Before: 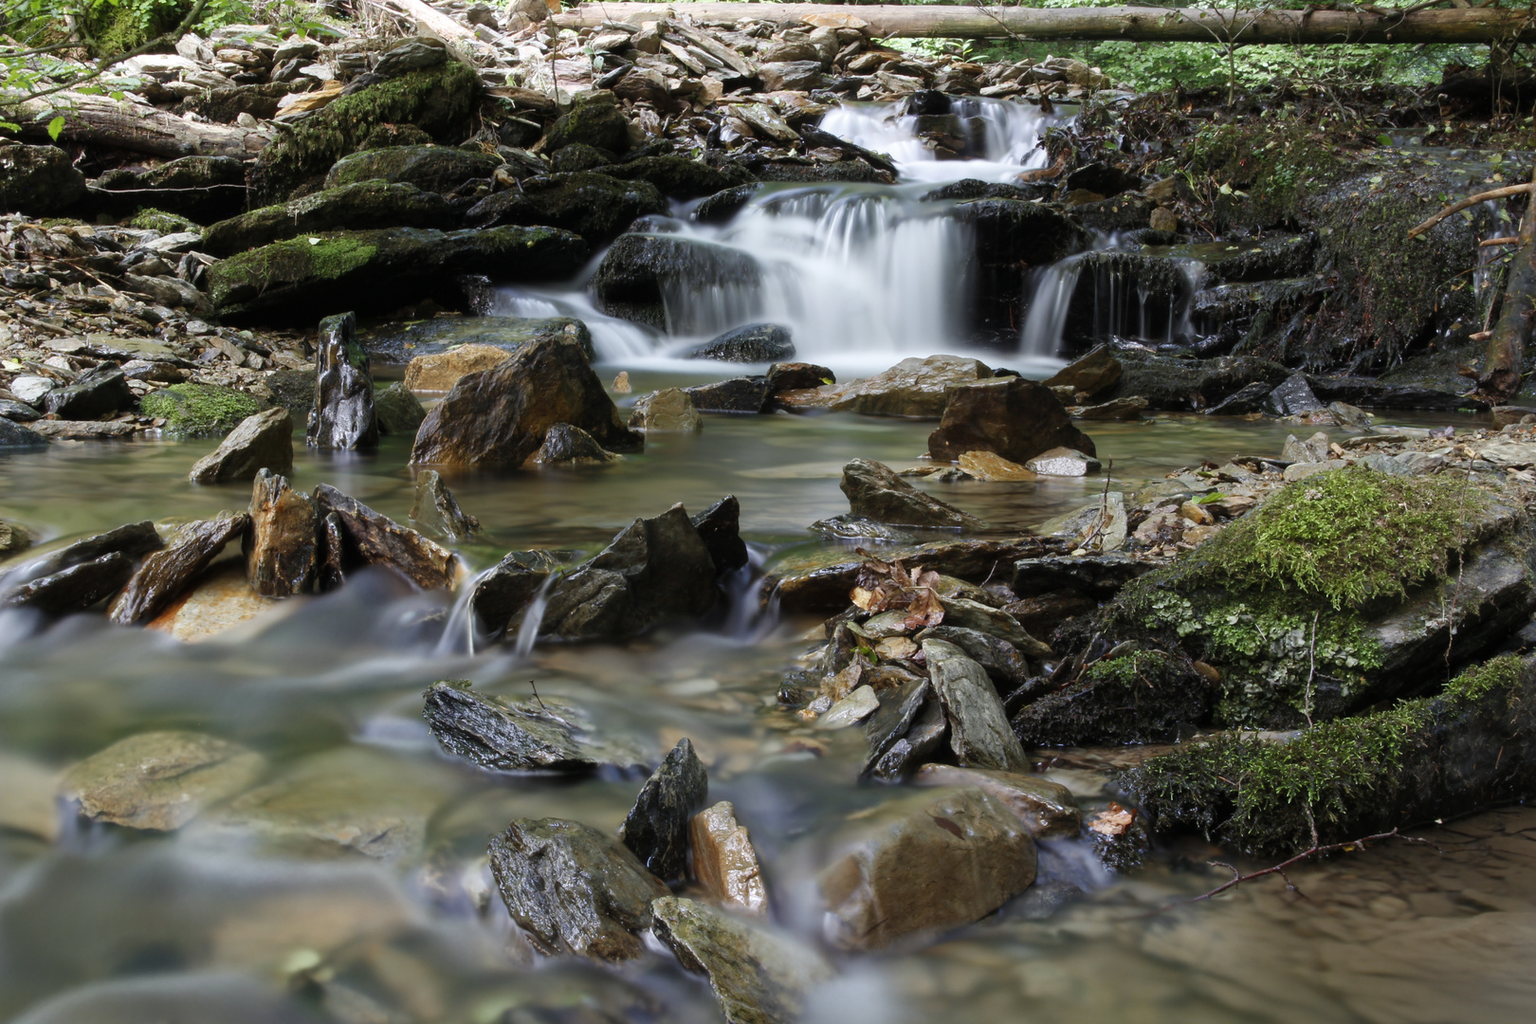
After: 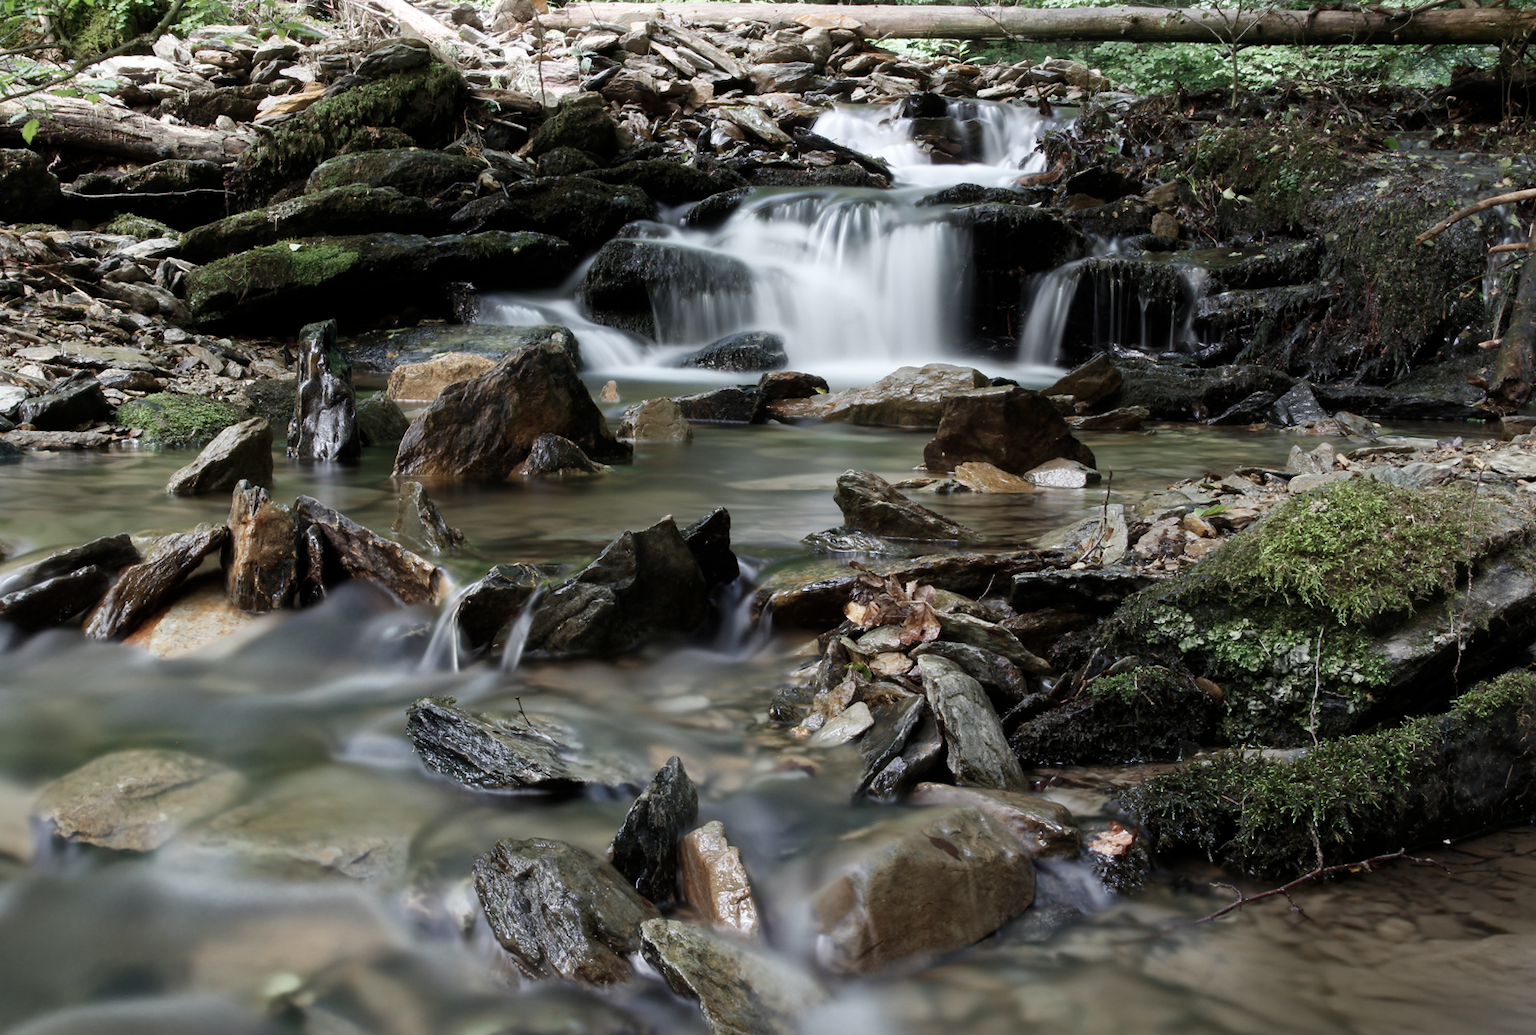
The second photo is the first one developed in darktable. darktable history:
crop and rotate: left 1.774%, right 0.633%, bottom 1.28%
contrast brightness saturation: contrast 0.1, saturation -0.36
color balance: on, module defaults
color correction: highlights a* -0.182, highlights b* -0.124
